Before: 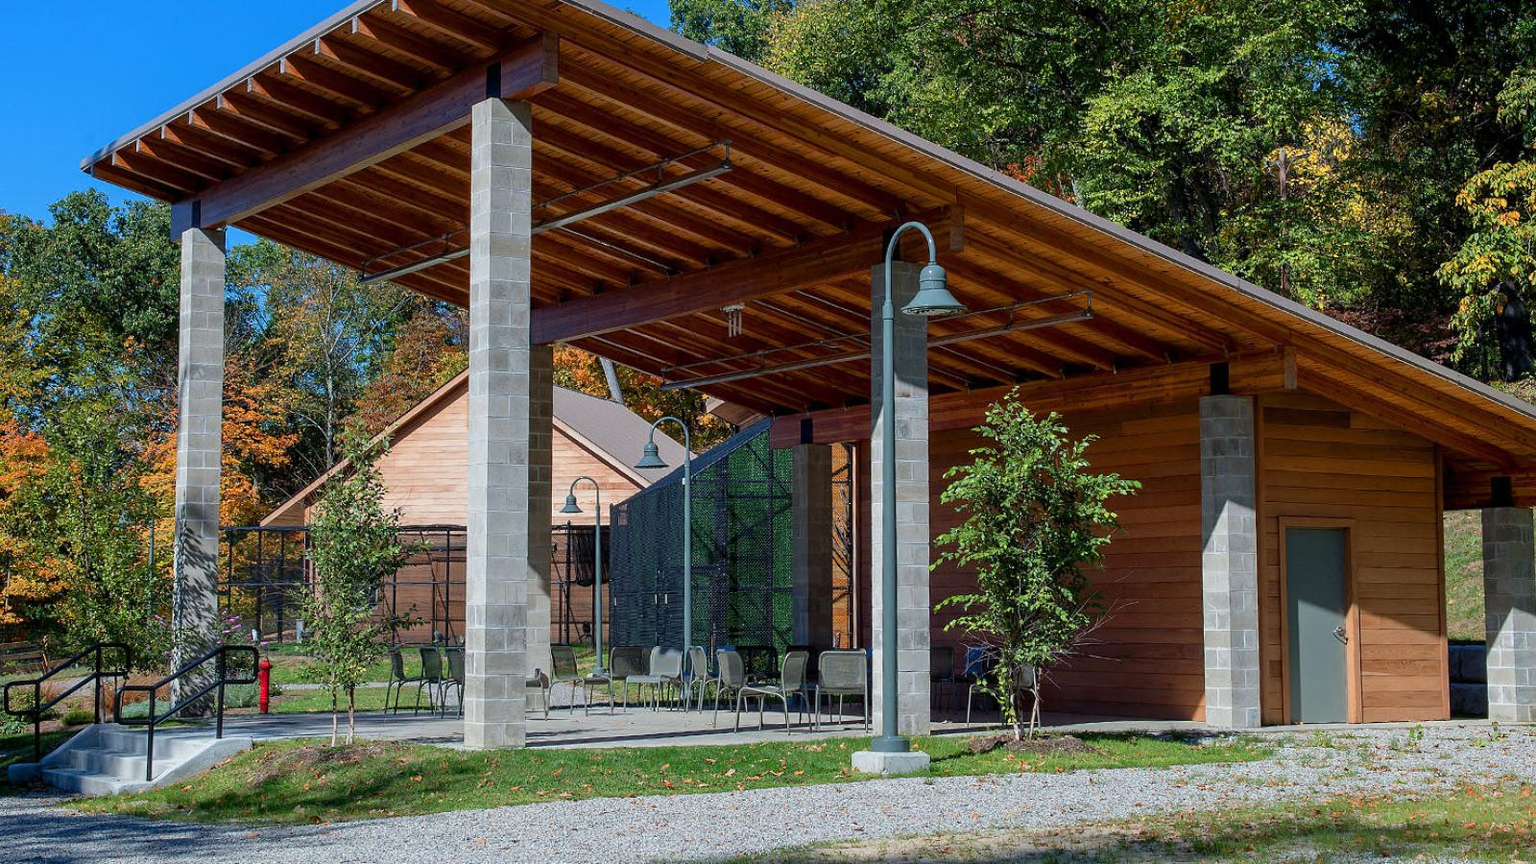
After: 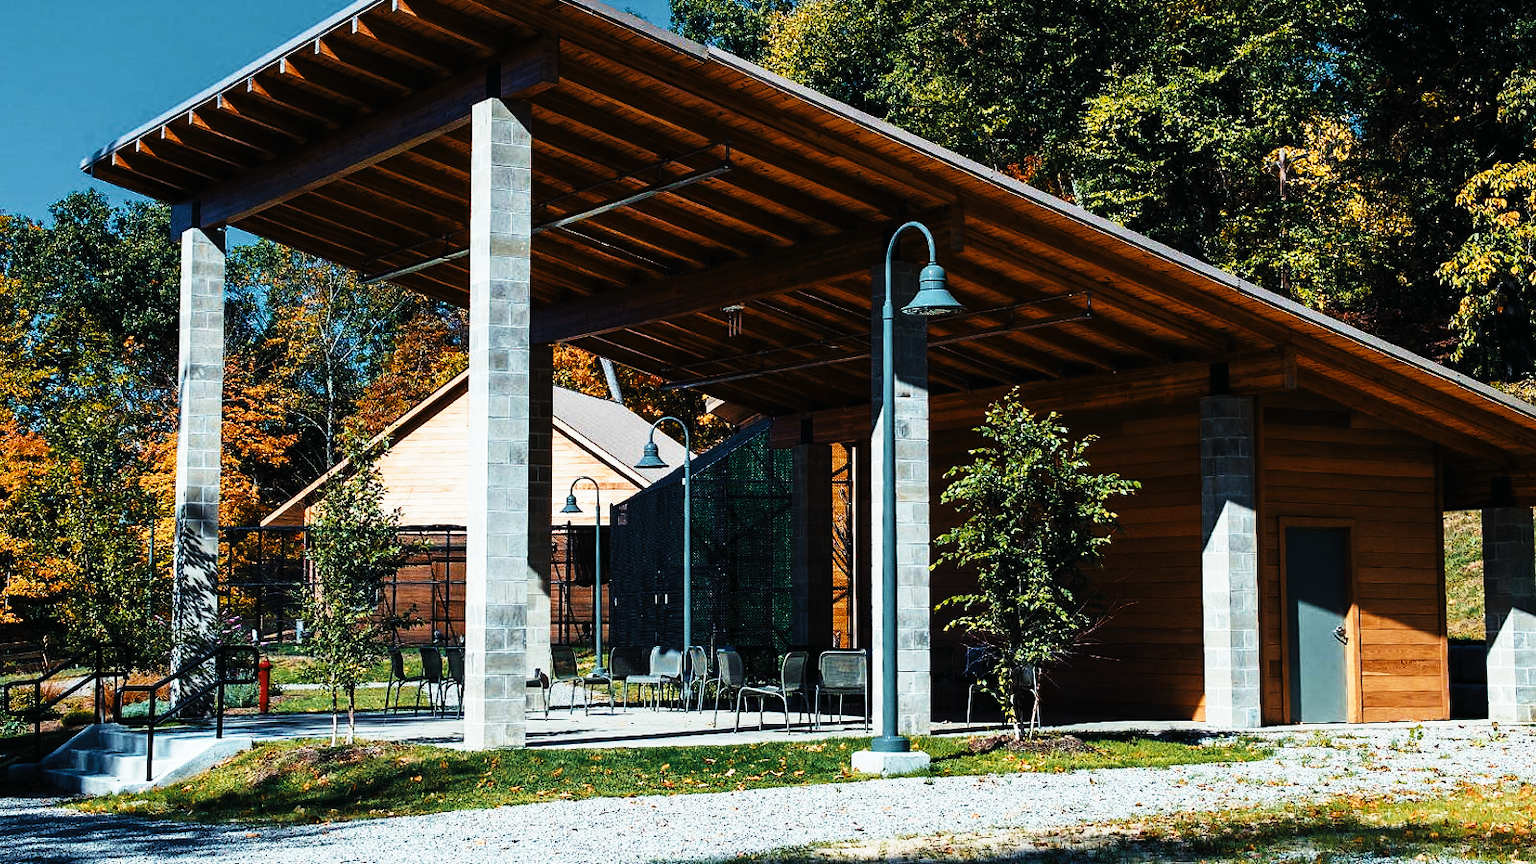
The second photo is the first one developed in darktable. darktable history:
tone curve: curves: ch0 [(0, 0) (0.003, 0.001) (0.011, 0.005) (0.025, 0.009) (0.044, 0.014) (0.069, 0.018) (0.1, 0.025) (0.136, 0.029) (0.177, 0.042) (0.224, 0.064) (0.277, 0.107) (0.335, 0.182) (0.399, 0.3) (0.468, 0.462) (0.543, 0.639) (0.623, 0.802) (0.709, 0.916) (0.801, 0.963) (0.898, 0.988) (1, 1)], preserve colors none
color look up table: target L [89.01, 67.59, 71.71, 59.64, 53.31, 79.69, 66.65, 65.51, 48.5, 45.43, 37.16, 24.43, 200, 71.17, 63.03, 59.89, 50.95, 43.11, 54.65, 40.39, 50.27, 44.08, 42.37, 36.54, 31.83, 16.16, 86.59, 78.48, 63.59, 61.99, 47.74, 49.48, 42.36, 37.75, 37.65, 35.29, 34.58, 26.55, 26.61, 32.35, 14.16, 2.615, 79.58, 52.1, 65.74, 50.32, 47.09, 40.74, 36.19], target a [-1.75, 0.204, 1.307, -12.45, -13.75, -20.56, -1.932, -16.2, -20.44, -13.08, -11.28, -17.39, 0, 7.876, 15.86, 5.568, 20.41, 31.91, 14.18, 27.25, 6.497, 28.93, 12.11, 18.29, 20.51, 3.518, 3.525, 8.84, 18.84, 16.12, 35.55, 30.34, 32.41, 29.23, -2.093, -2.819, -0.547, 27.97, 32.66, 0.182, 6.69, -1.681, -16.19, -12.45, -10.2, -10.64, -7.317, -9.657, -3.668], target b [25.28, 40.58, 32.19, 32.21, -9.564, -4.531, 40.34, 16.48, 19.9, -0.9, -1.308, 5.824, 0, 19.75, 2.245, 33.42, 27.63, -3.653, 6.799, 30.47, 26.19, 4.179, 27.24, 29.63, 38.42, 1.028, -0.101, -16.46, -17.89, -12.94, -22.44, -14.77, -22.18, -13.53, -15.41, -14.01, -16.6, -27.07, -33.33, -15.79, -8.989, -2.577, -19.54, -11.03, -14.08, -10.87, -12.24, -6.314, -13.13], num patches 49
